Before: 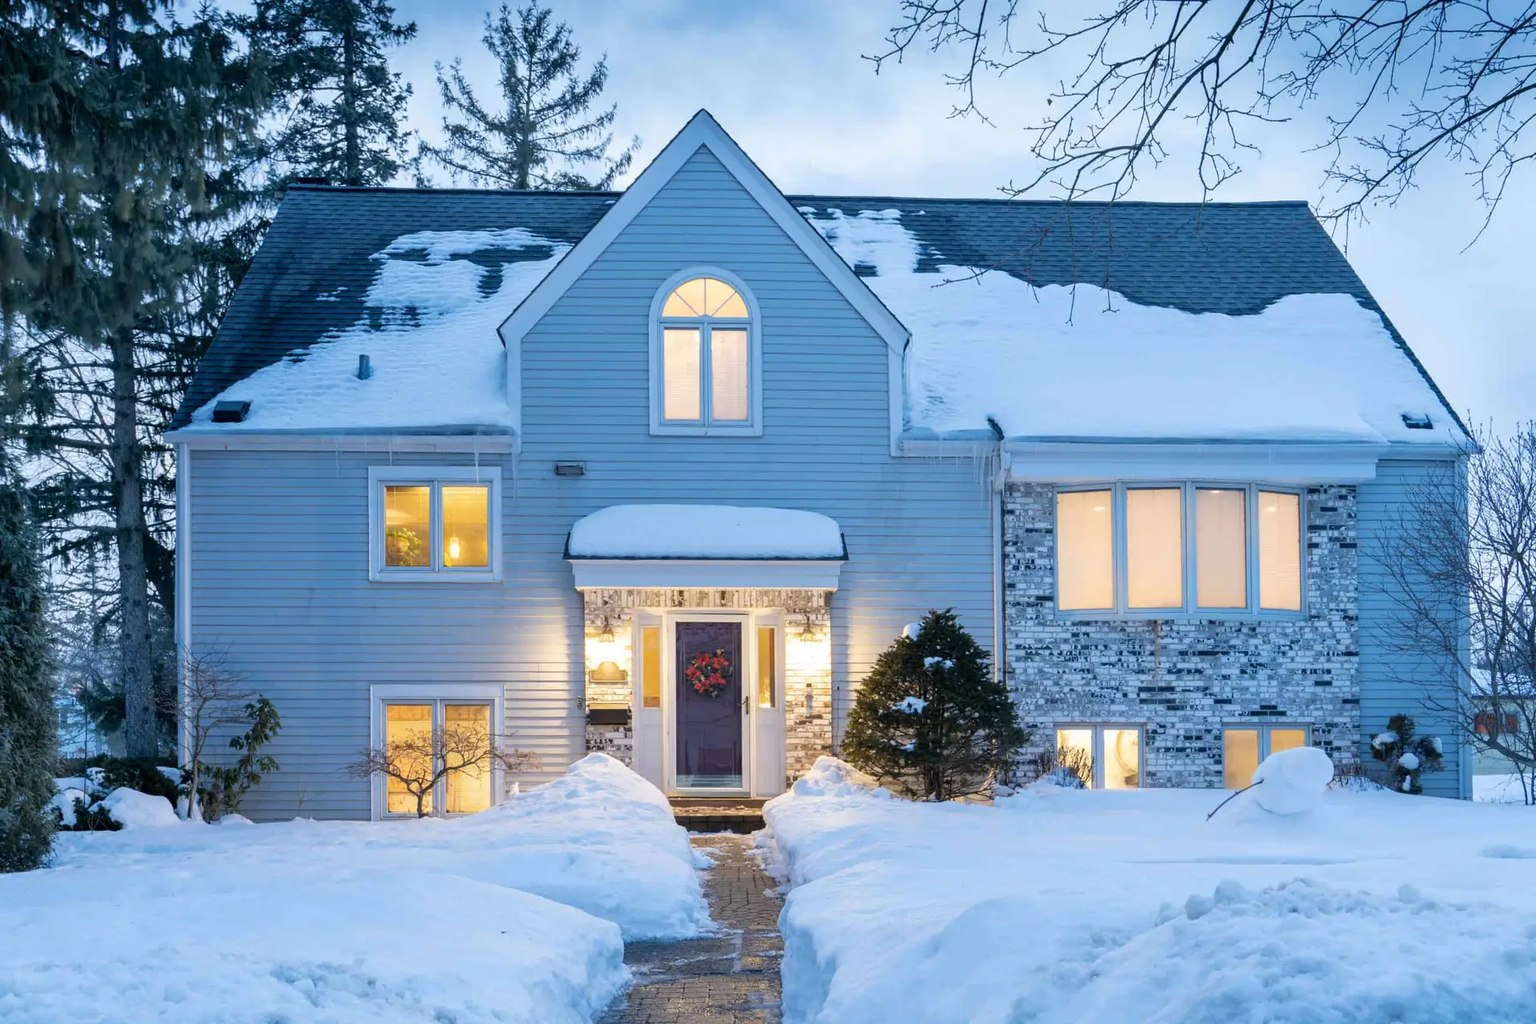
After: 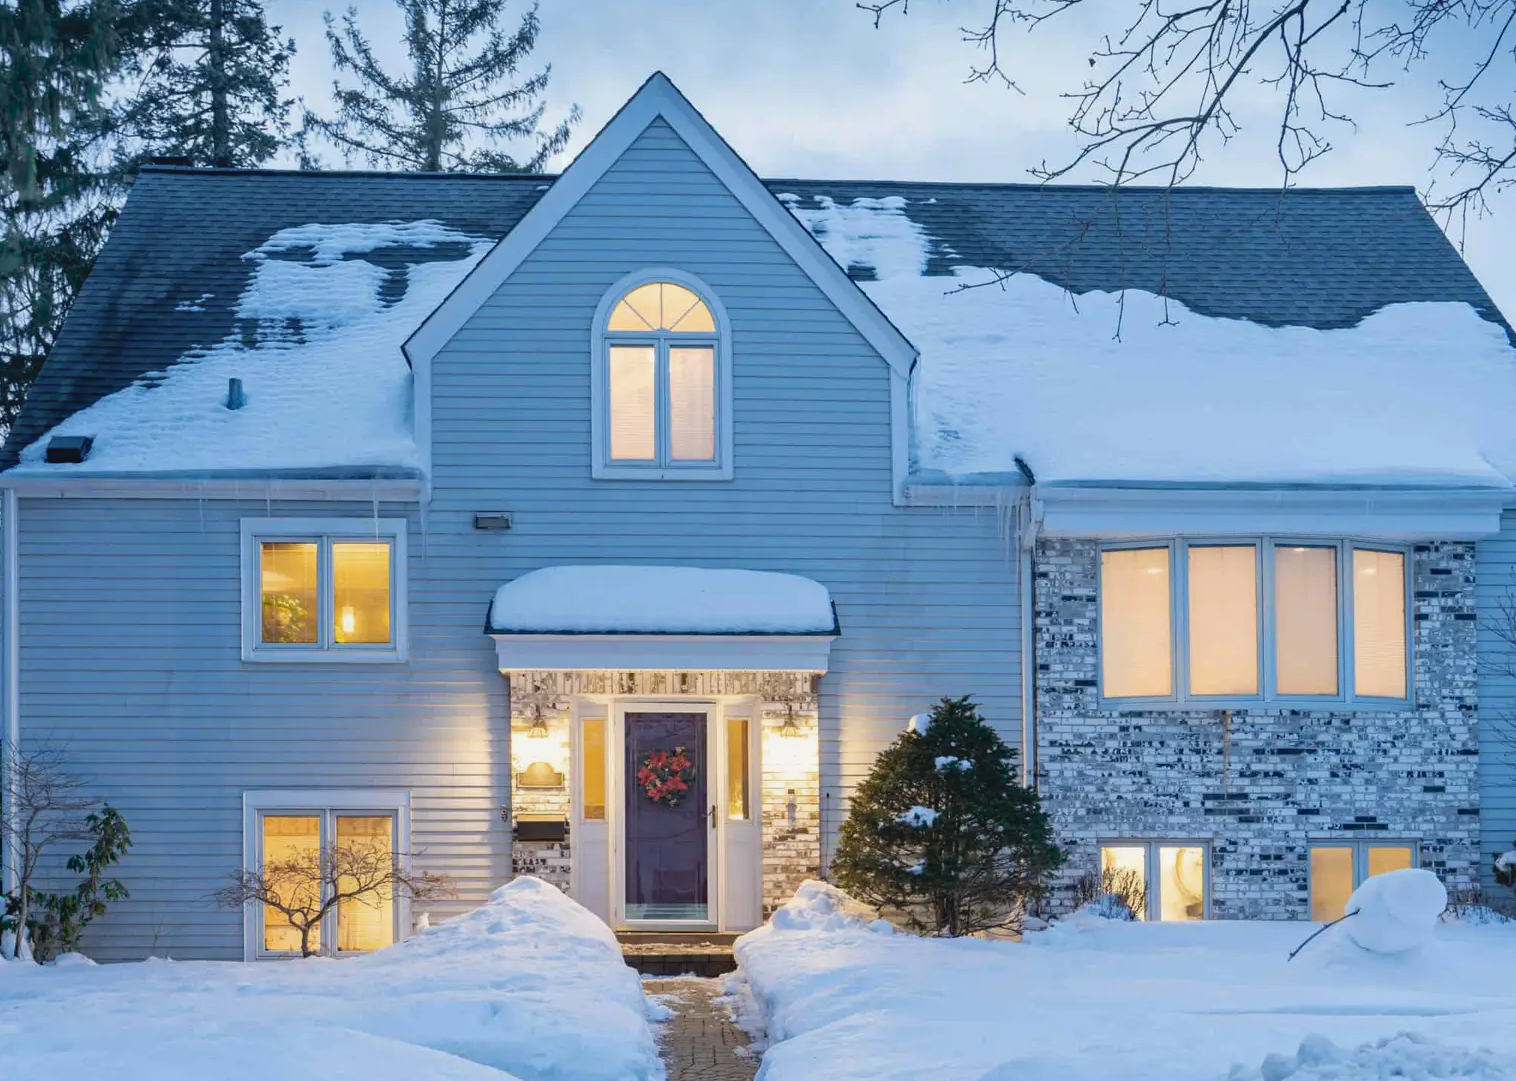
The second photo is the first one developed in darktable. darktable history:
contrast brightness saturation: contrast -0.102, saturation -0.098
crop: left 11.466%, top 5.08%, right 9.559%, bottom 10.458%
color zones: curves: ch0 [(0.25, 0.5) (0.423, 0.5) (0.443, 0.5) (0.521, 0.756) (0.568, 0.5) (0.576, 0.5) (0.75, 0.5)]; ch1 [(0.25, 0.5) (0.423, 0.5) (0.443, 0.5) (0.539, 0.873) (0.624, 0.565) (0.631, 0.5) (0.75, 0.5)]
haze removal: compatibility mode true, adaptive false
